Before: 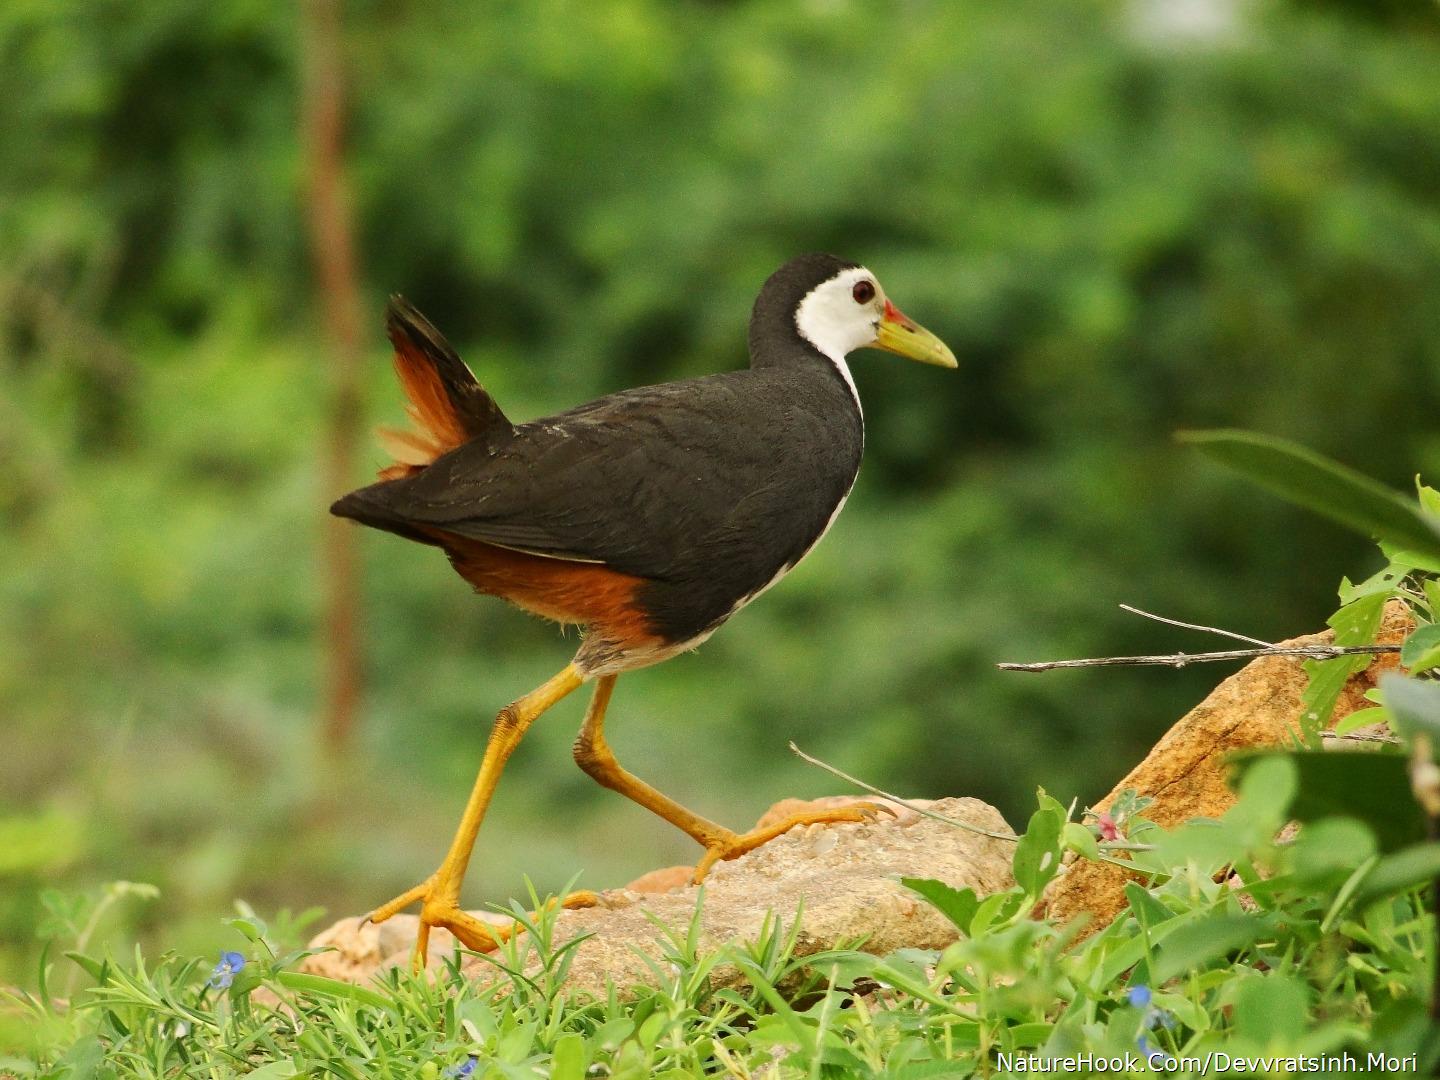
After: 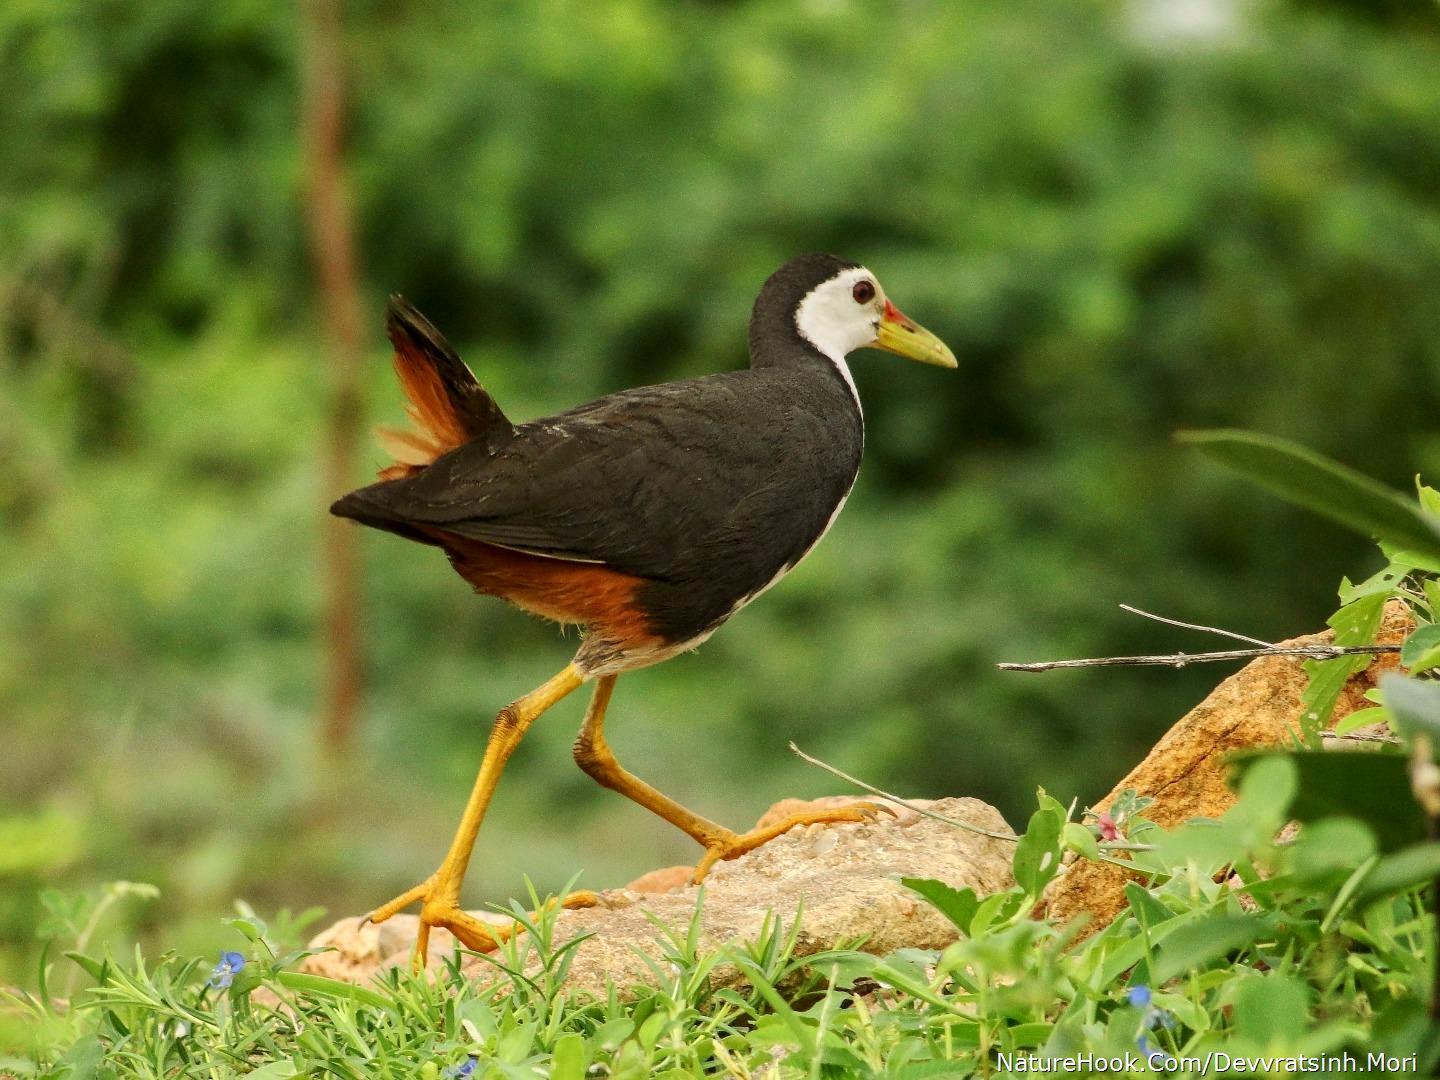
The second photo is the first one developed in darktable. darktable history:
local contrast: on, module defaults
tone equalizer: smoothing diameter 2.04%, edges refinement/feathering 19.73, mask exposure compensation -1.57 EV, filter diffusion 5
